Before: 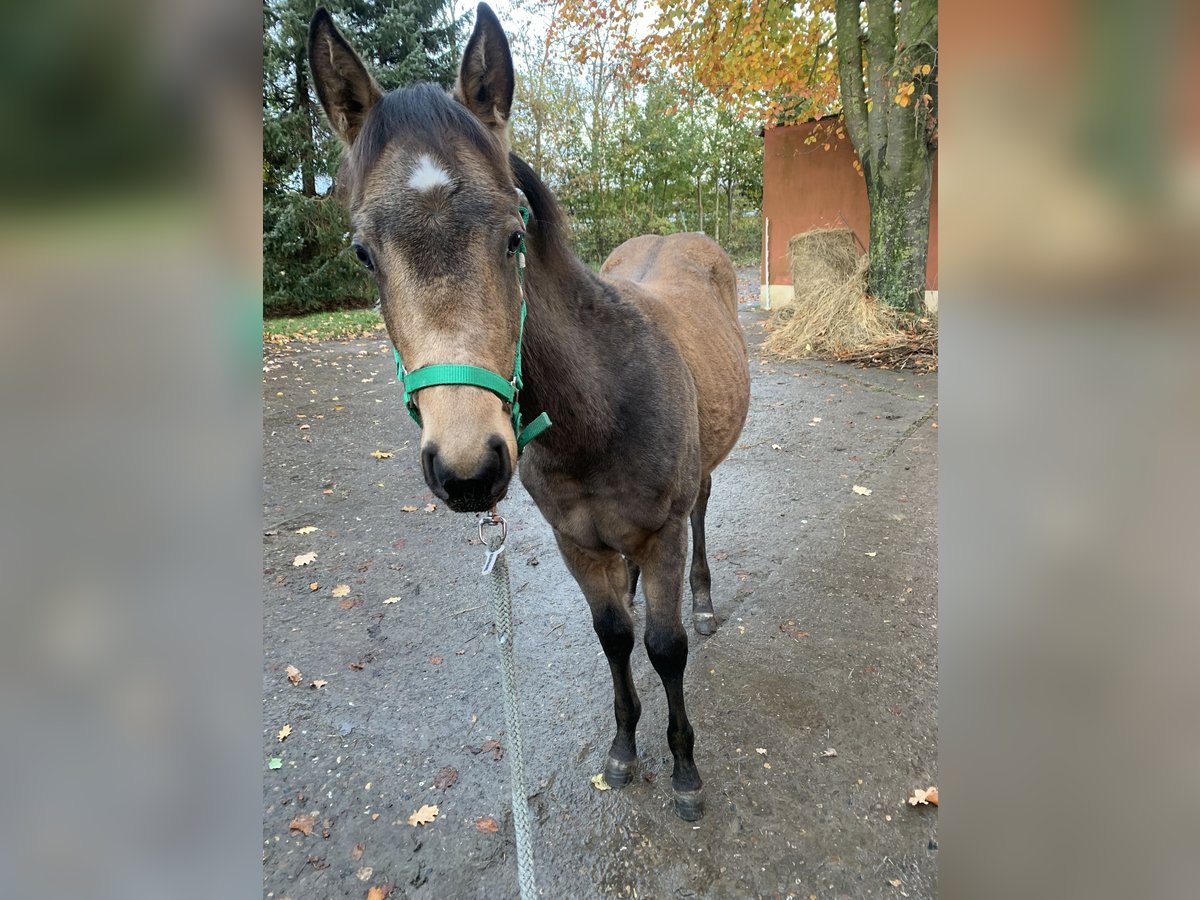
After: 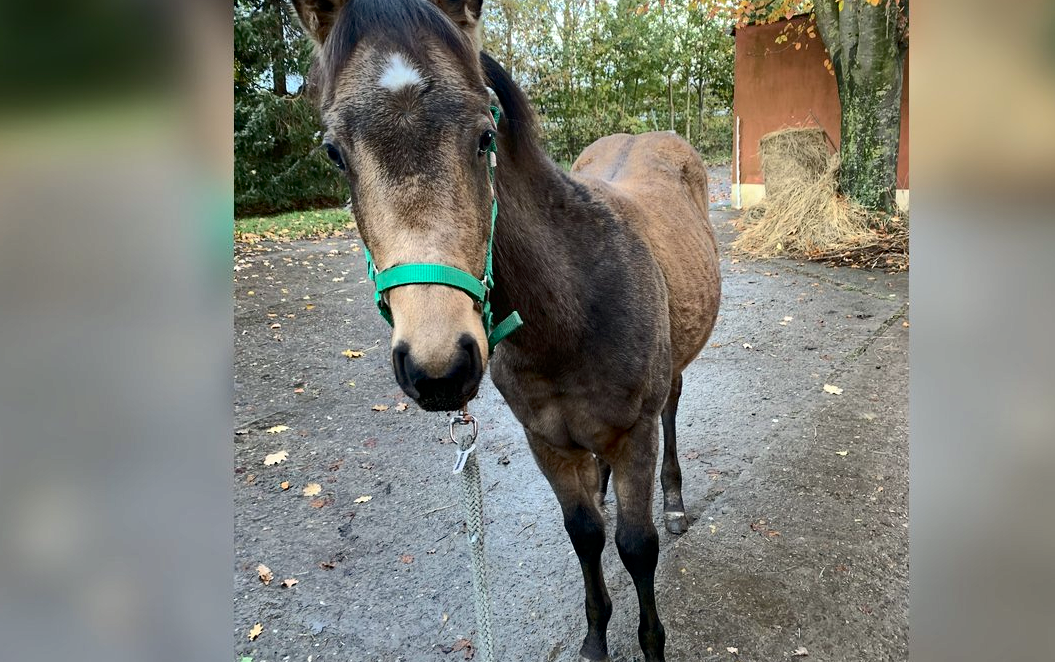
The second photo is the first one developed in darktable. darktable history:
haze removal: compatibility mode true, adaptive false
shadows and highlights: shadows 40, highlights -60
contrast brightness saturation: contrast 0.28
crop and rotate: left 2.425%, top 11.305%, right 9.6%, bottom 15.08%
